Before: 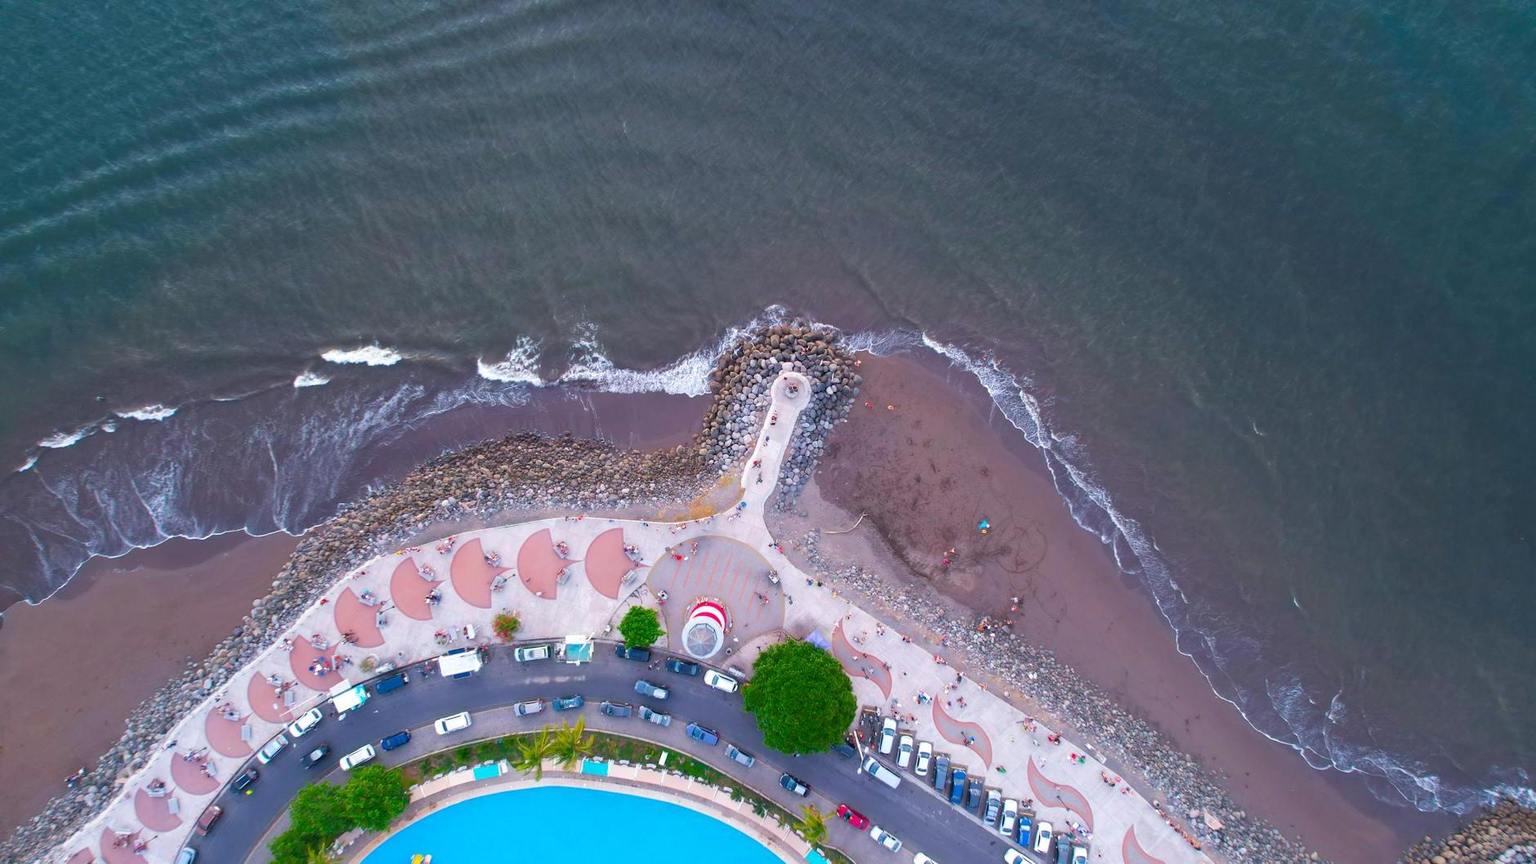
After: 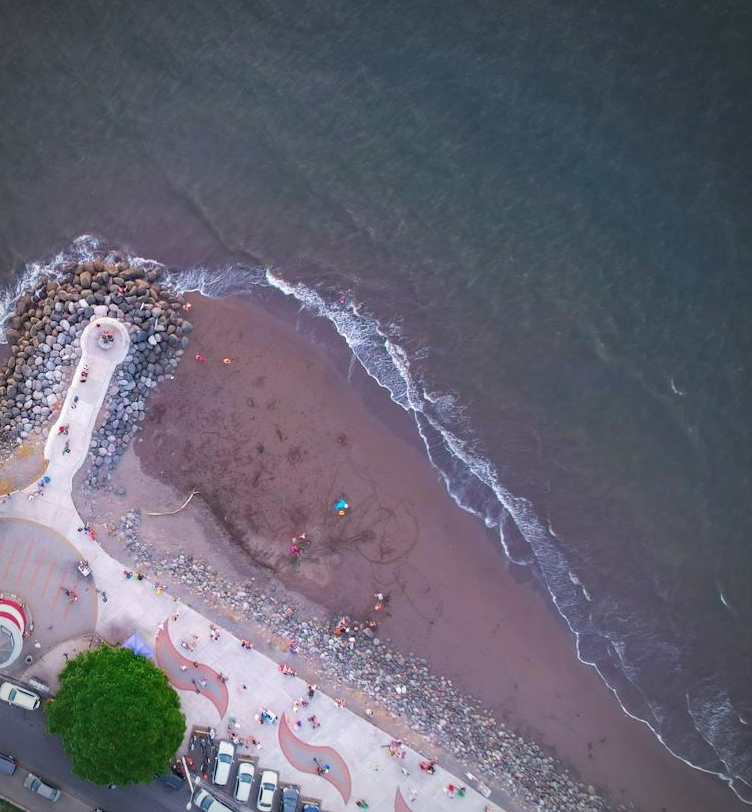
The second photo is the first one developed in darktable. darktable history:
contrast equalizer: y [[0.5 ×6], [0.5 ×6], [0.5, 0.5, 0.501, 0.545, 0.707, 0.863], [0 ×6], [0 ×6]]
vignetting: on, module defaults
crop: left 45.916%, top 13.121%, right 14.073%, bottom 10.097%
